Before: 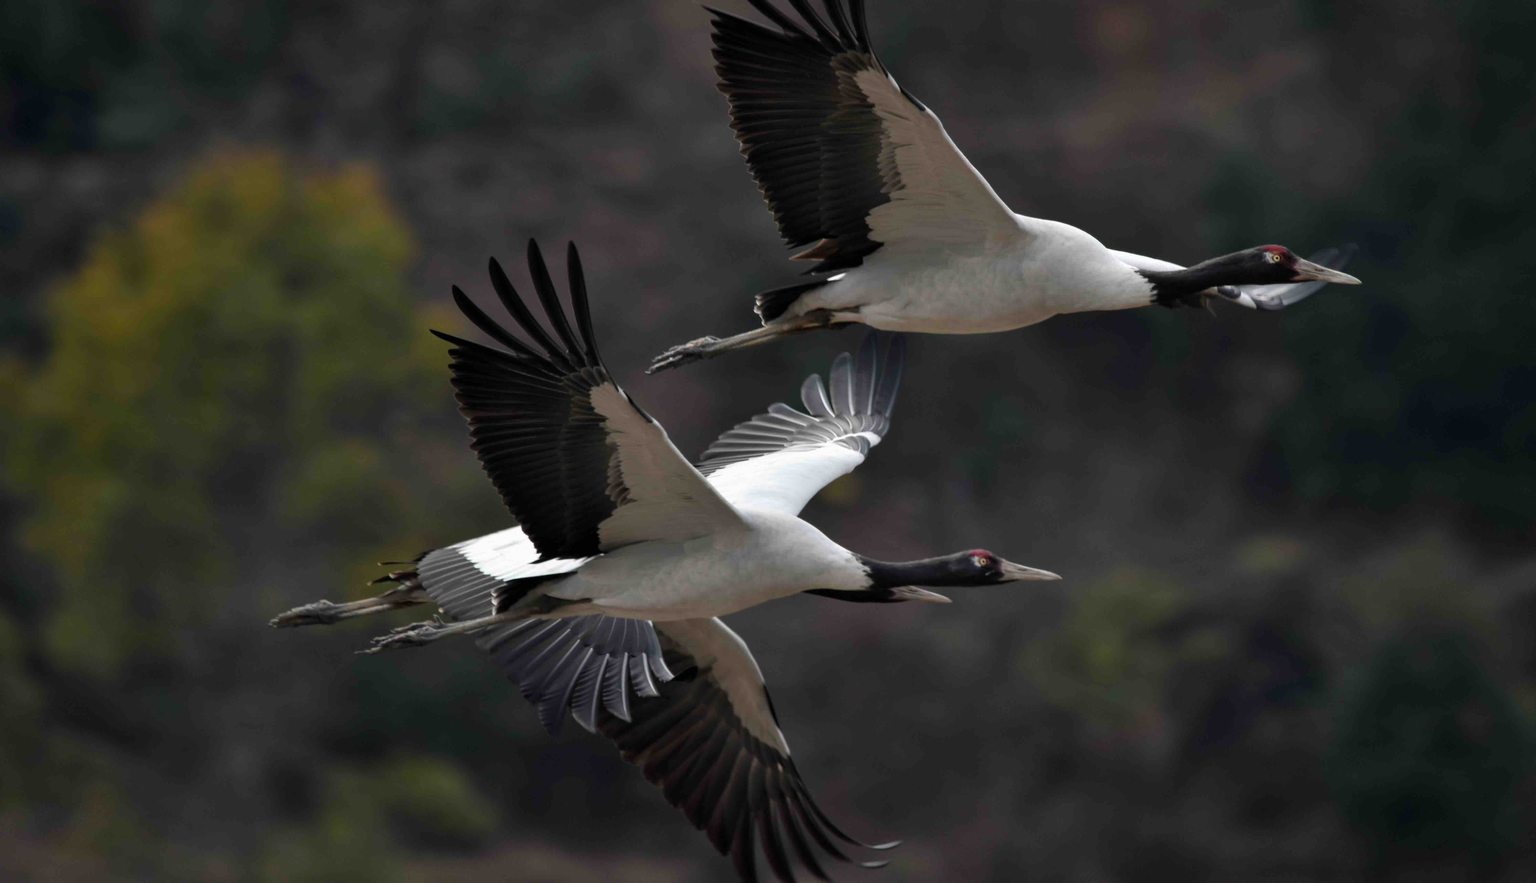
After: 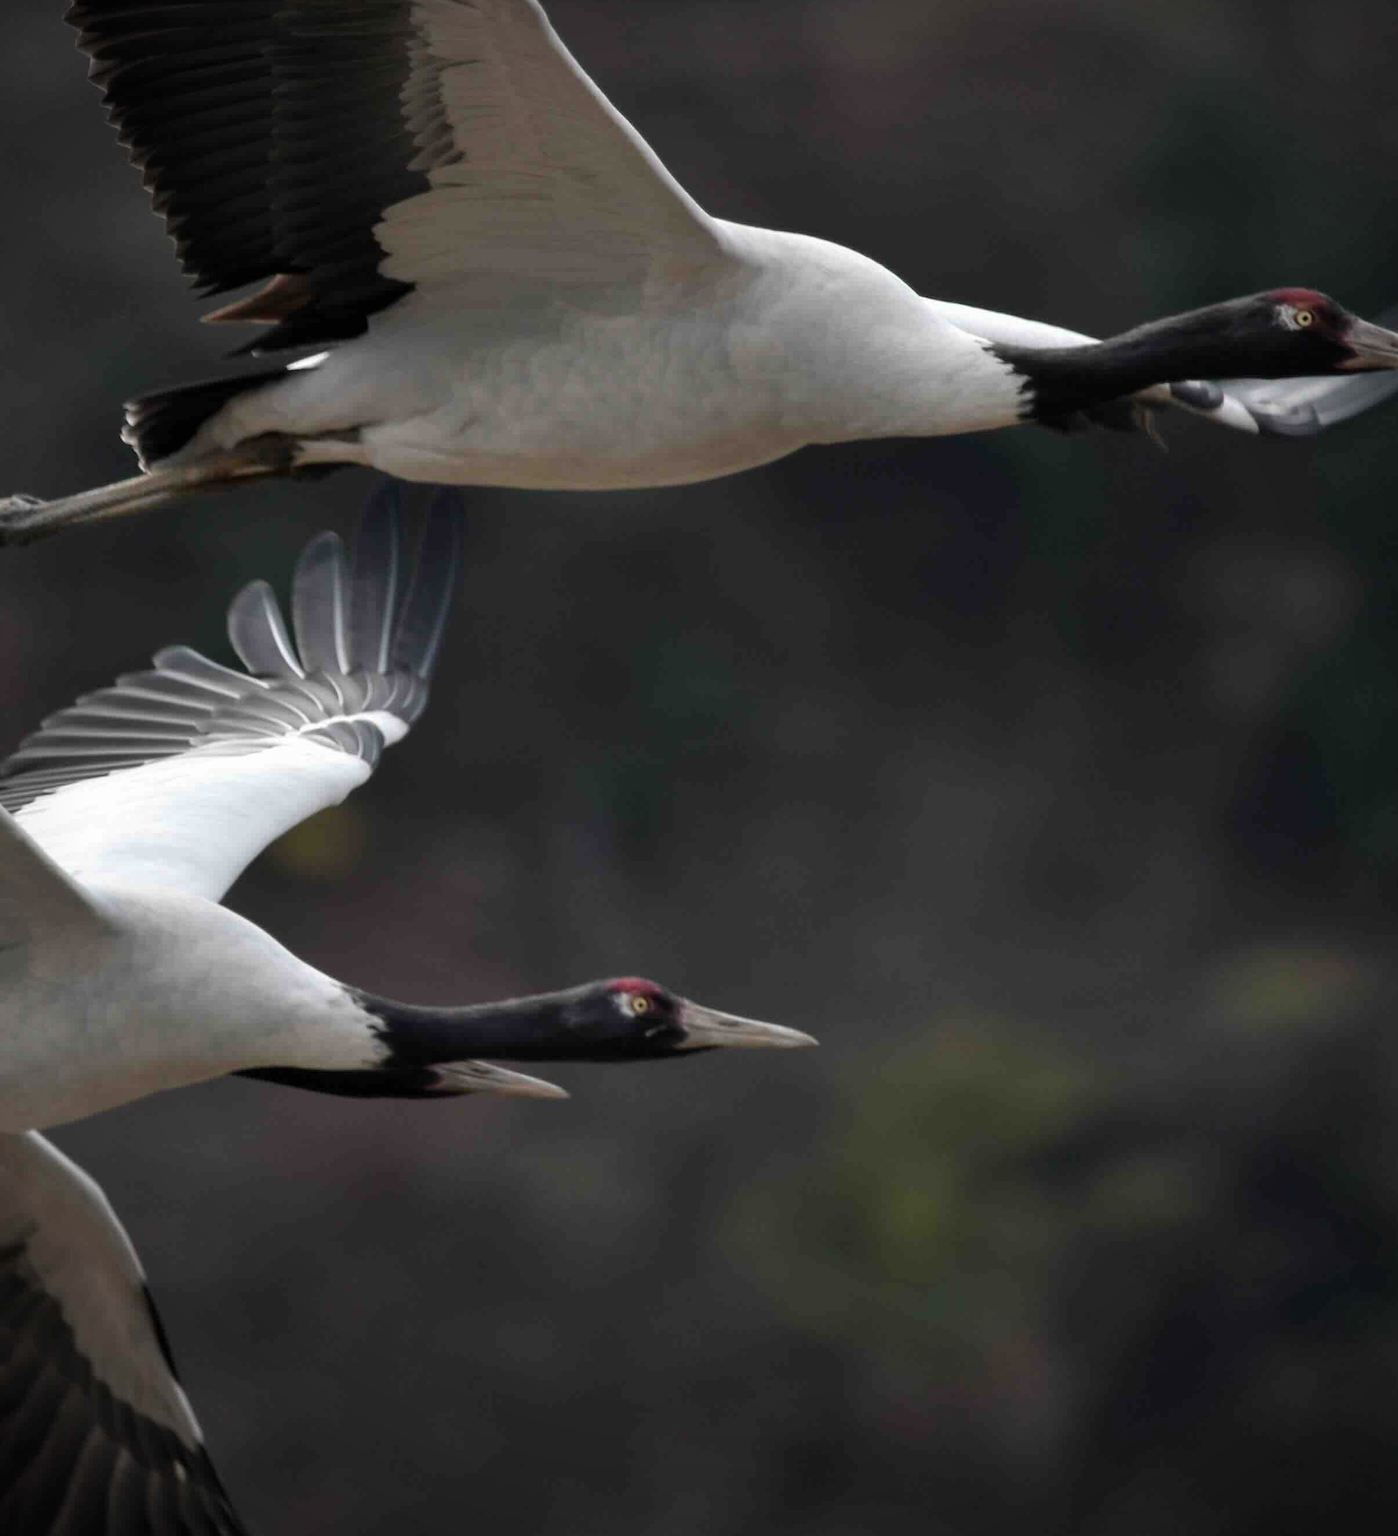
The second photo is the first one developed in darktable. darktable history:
tone equalizer: mask exposure compensation -0.504 EV
vignetting: unbound false
crop: left 45.618%, top 13.315%, right 14.095%, bottom 9.82%
